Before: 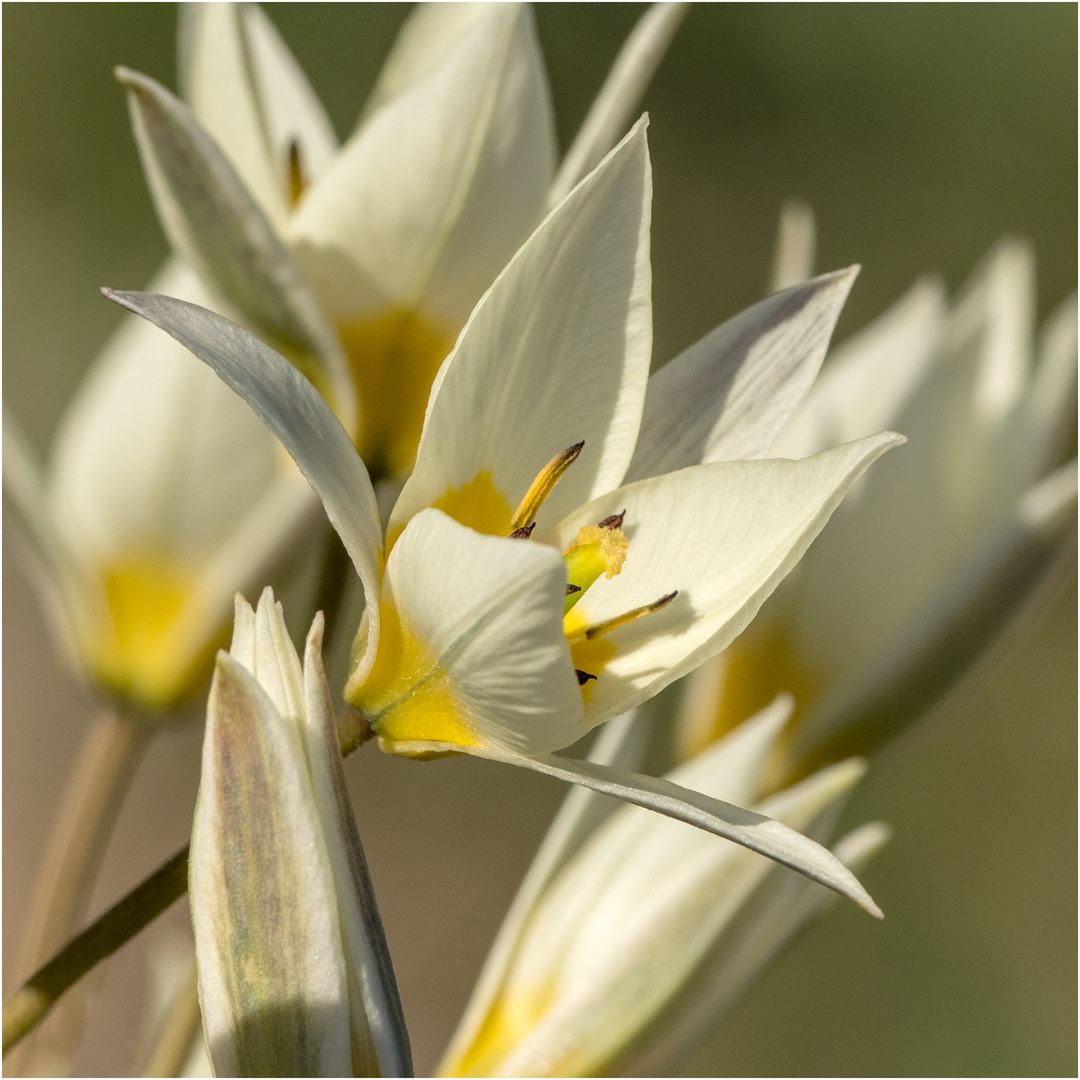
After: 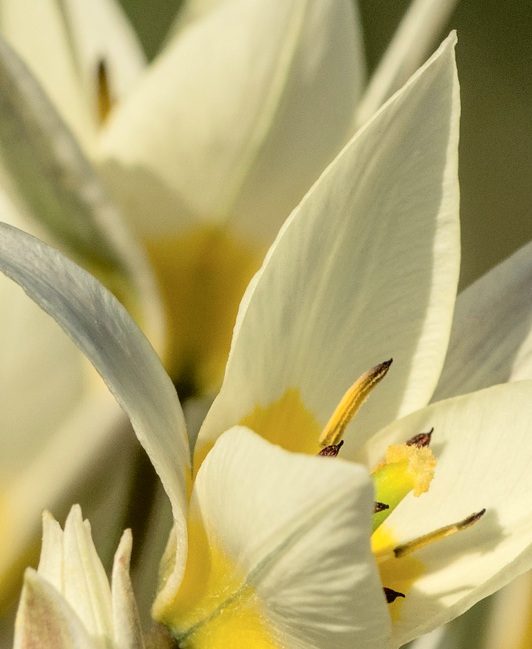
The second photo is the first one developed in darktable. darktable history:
tone curve: curves: ch0 [(0.003, 0.029) (0.037, 0.036) (0.149, 0.117) (0.297, 0.318) (0.422, 0.474) (0.531, 0.6) (0.743, 0.809) (0.877, 0.901) (1, 0.98)]; ch1 [(0, 0) (0.305, 0.325) (0.453, 0.437) (0.482, 0.479) (0.501, 0.5) (0.506, 0.503) (0.567, 0.572) (0.605, 0.608) (0.668, 0.69) (1, 1)]; ch2 [(0, 0) (0.313, 0.306) (0.4, 0.399) (0.45, 0.48) (0.499, 0.502) (0.512, 0.523) (0.57, 0.595) (0.653, 0.662) (1, 1)], color space Lab, independent channels, preserve colors none
crop: left 17.835%, top 7.675%, right 32.881%, bottom 32.213%
